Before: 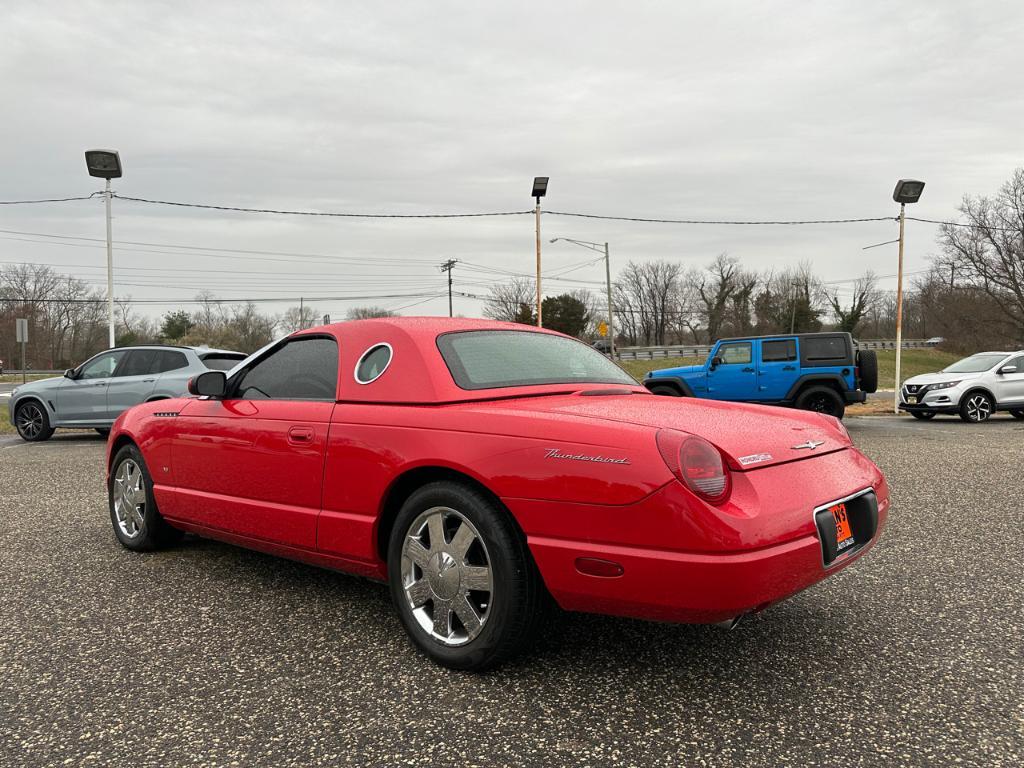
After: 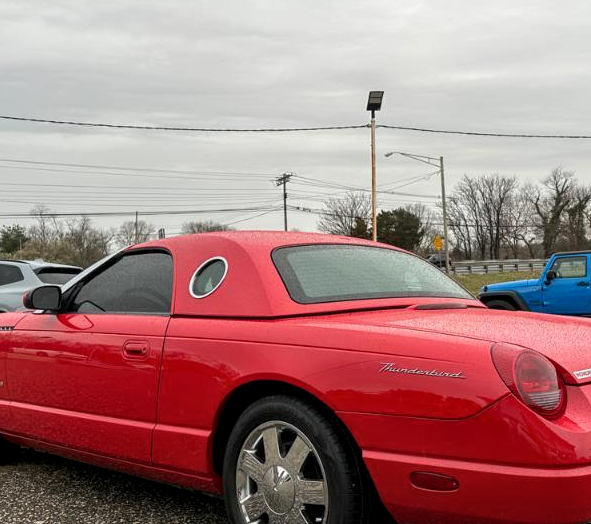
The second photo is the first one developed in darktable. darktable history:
crop: left 16.202%, top 11.208%, right 26.045%, bottom 20.557%
local contrast: on, module defaults
